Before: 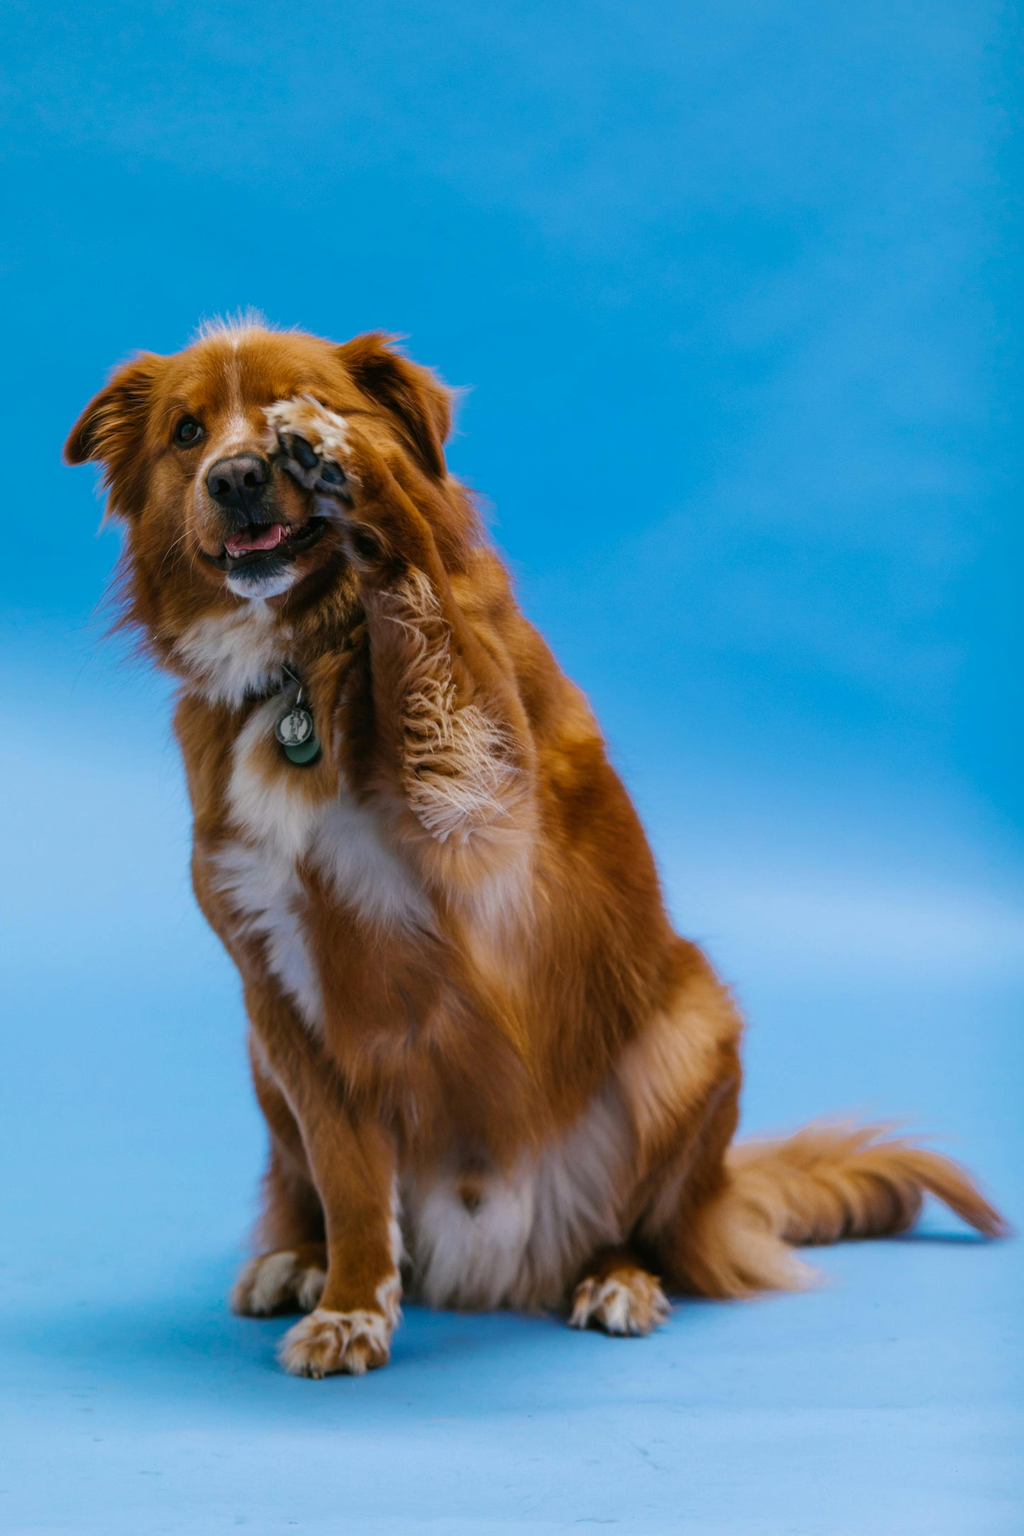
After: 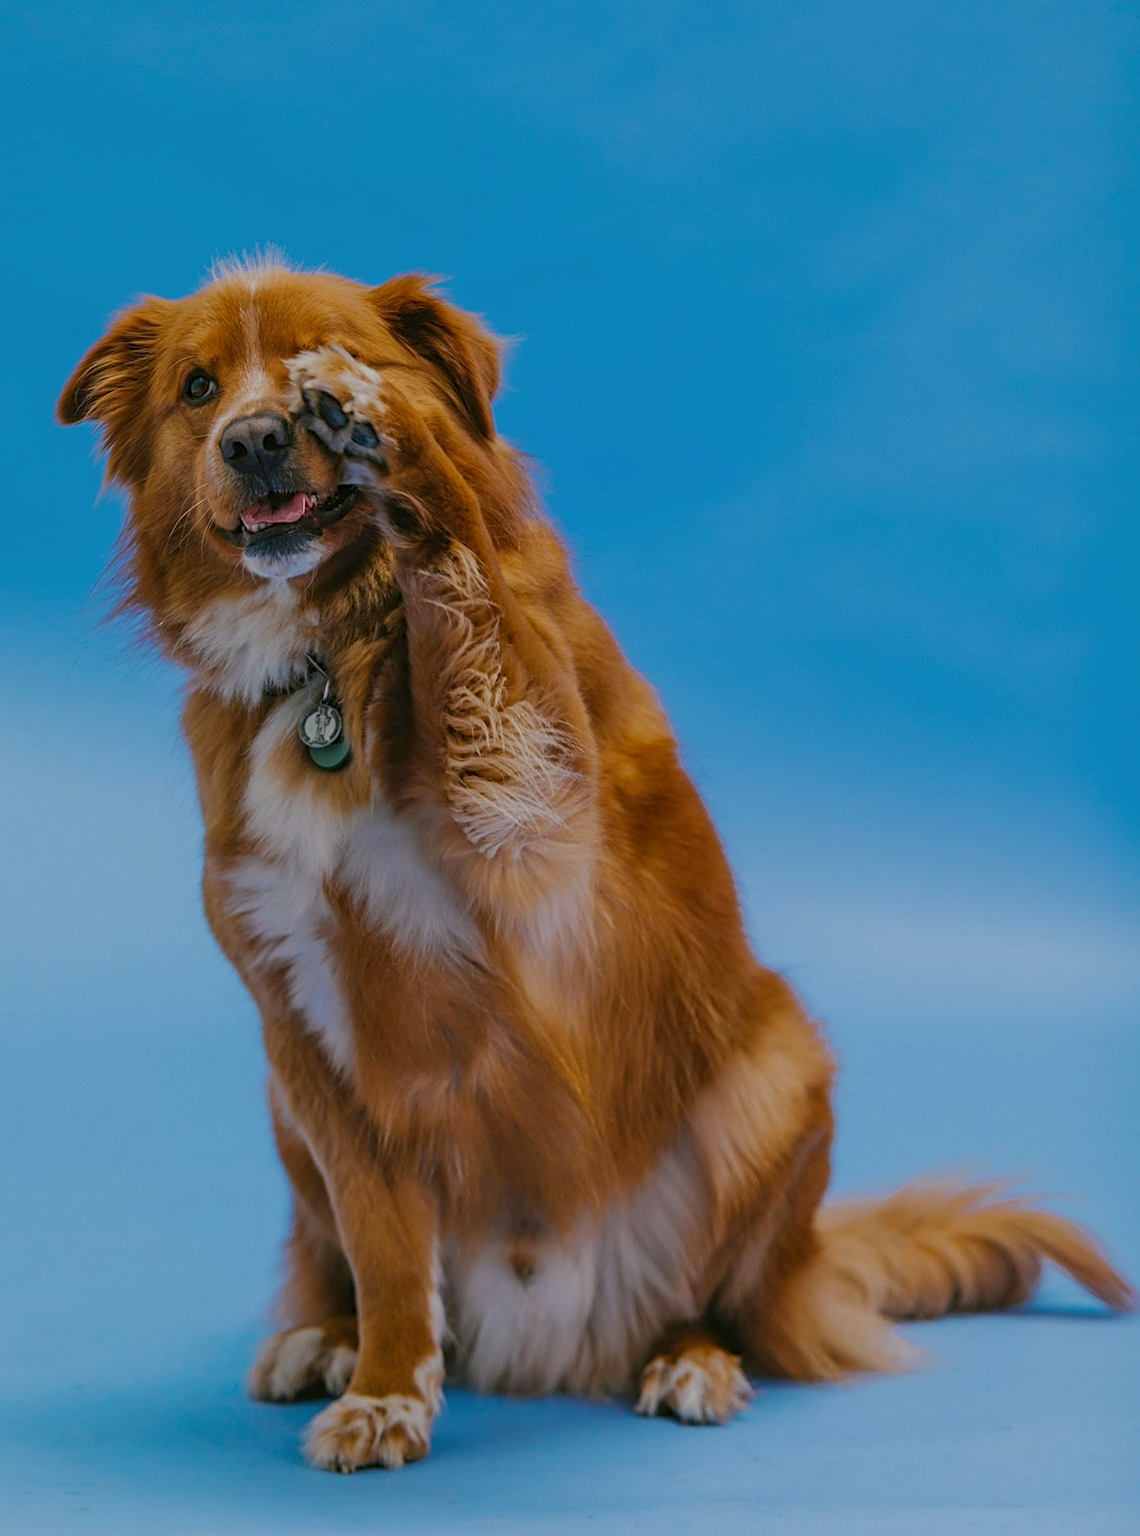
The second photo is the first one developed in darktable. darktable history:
color balance: contrast -15%
crop: left 1.507%, top 6.147%, right 1.379%, bottom 6.637%
sharpen: radius 2.767
tone equalizer: -8 EV 0.25 EV, -7 EV 0.417 EV, -6 EV 0.417 EV, -5 EV 0.25 EV, -3 EV -0.25 EV, -2 EV -0.417 EV, -1 EV -0.417 EV, +0 EV -0.25 EV, edges refinement/feathering 500, mask exposure compensation -1.57 EV, preserve details guided filter
contrast brightness saturation: saturation 0.13
